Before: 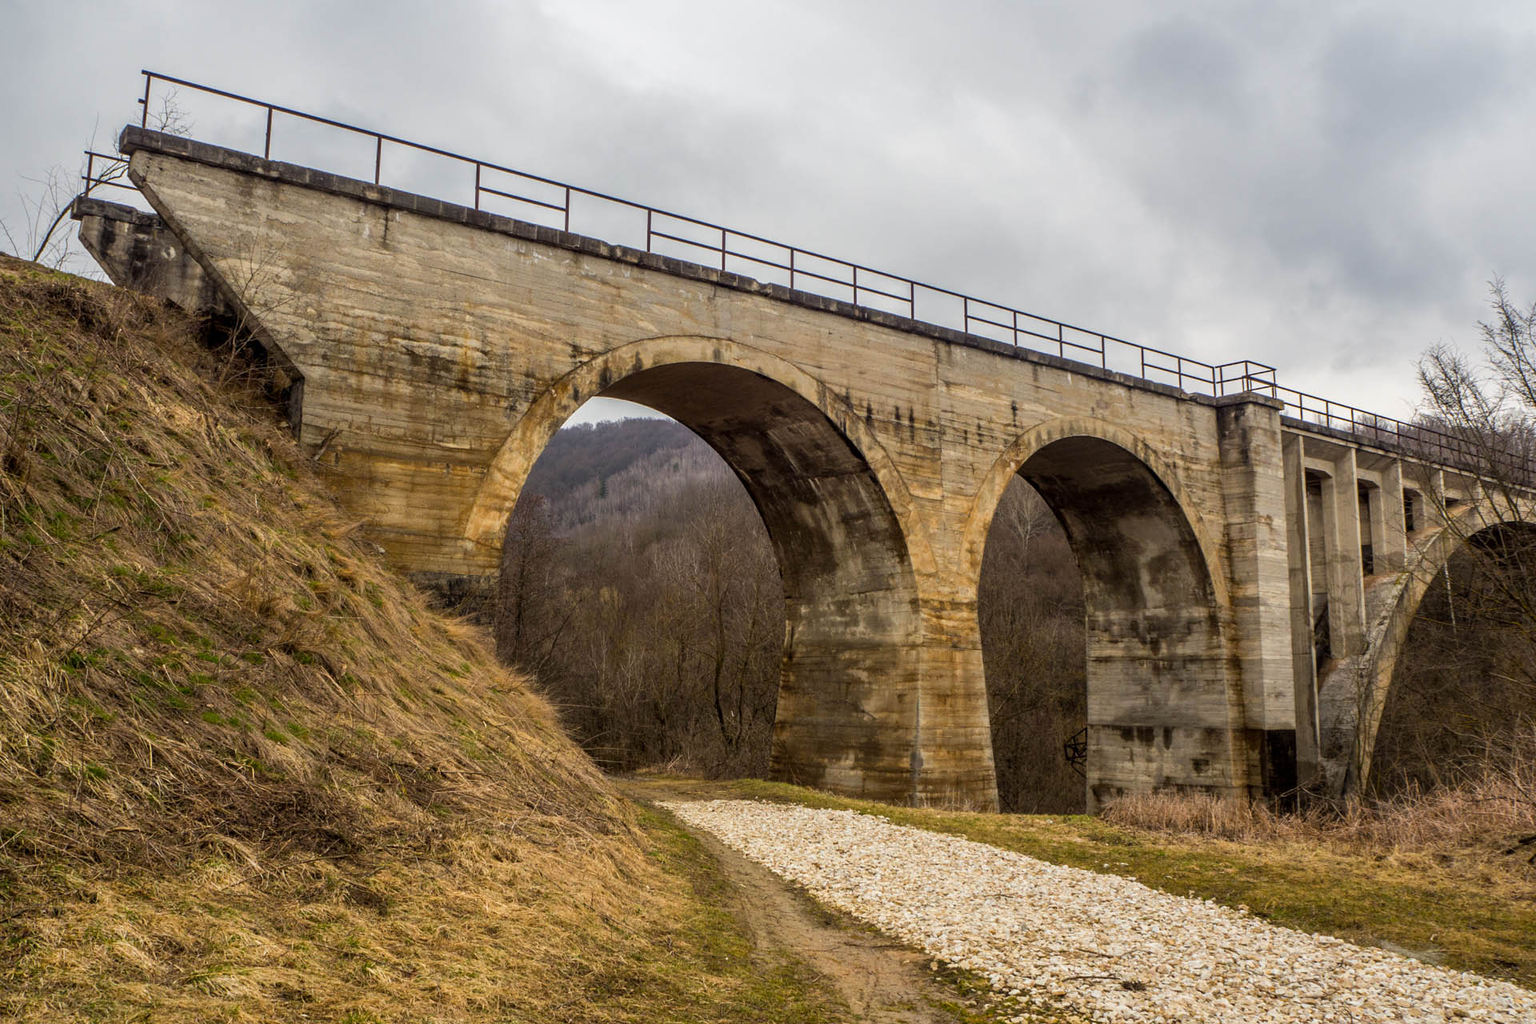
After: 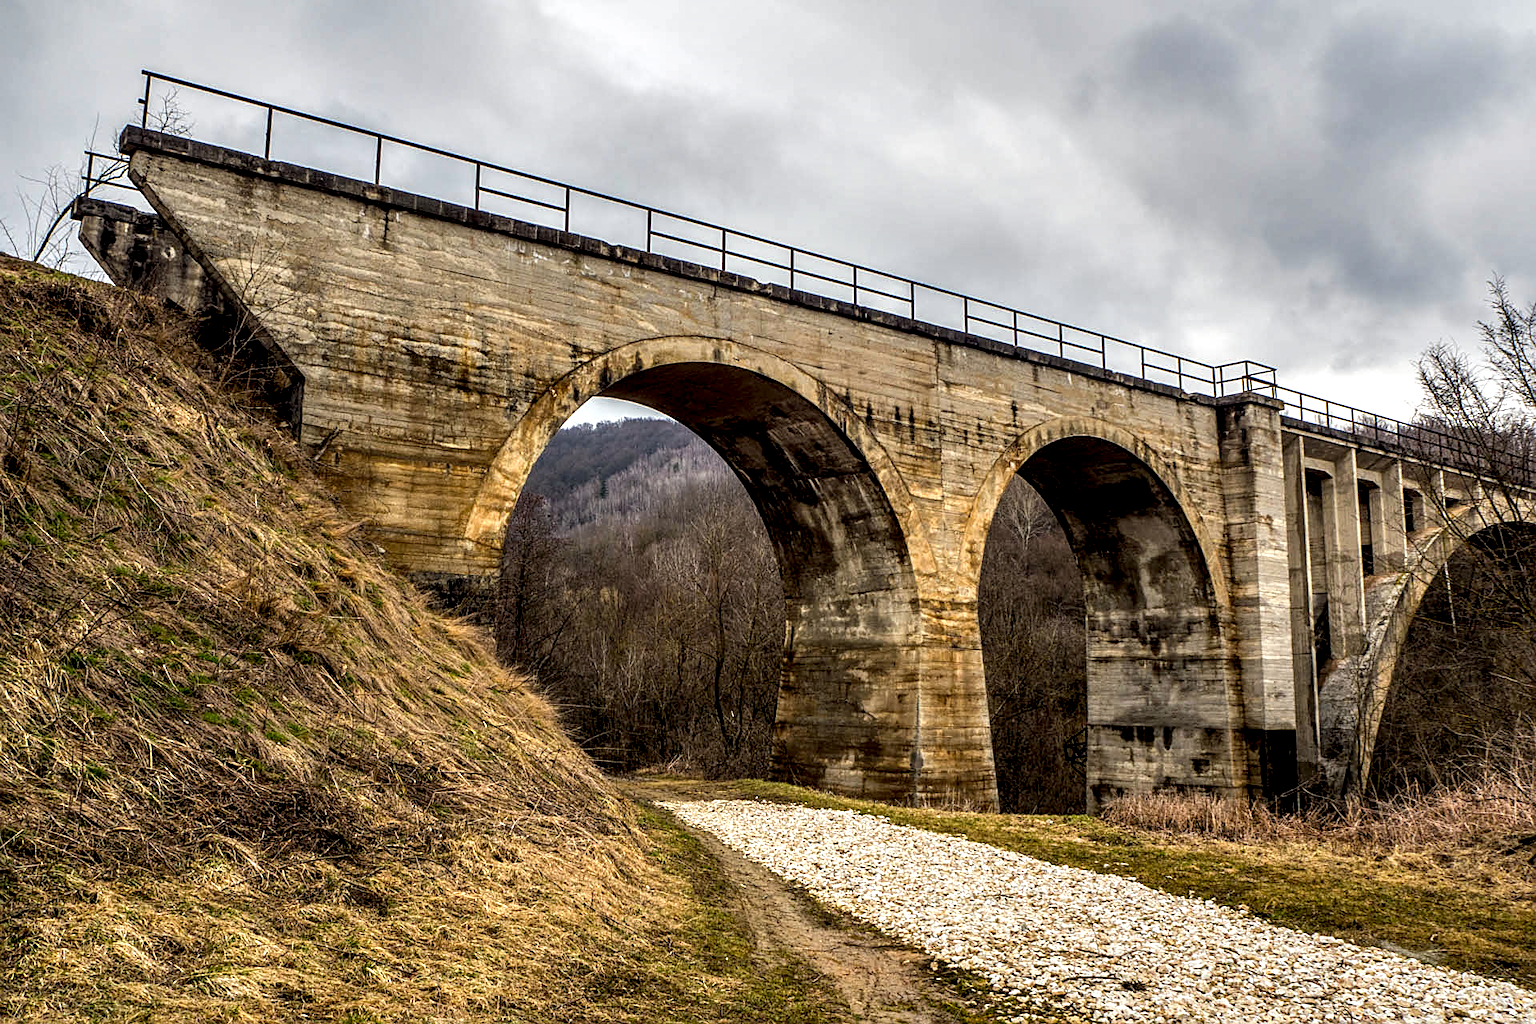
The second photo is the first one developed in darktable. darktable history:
contrast equalizer: y [[0.6 ×6], [0.55 ×6], [0 ×6], [0 ×6], [0 ×6]]
sharpen: on, module defaults
tone equalizer: on, module defaults
local contrast: on, module defaults
